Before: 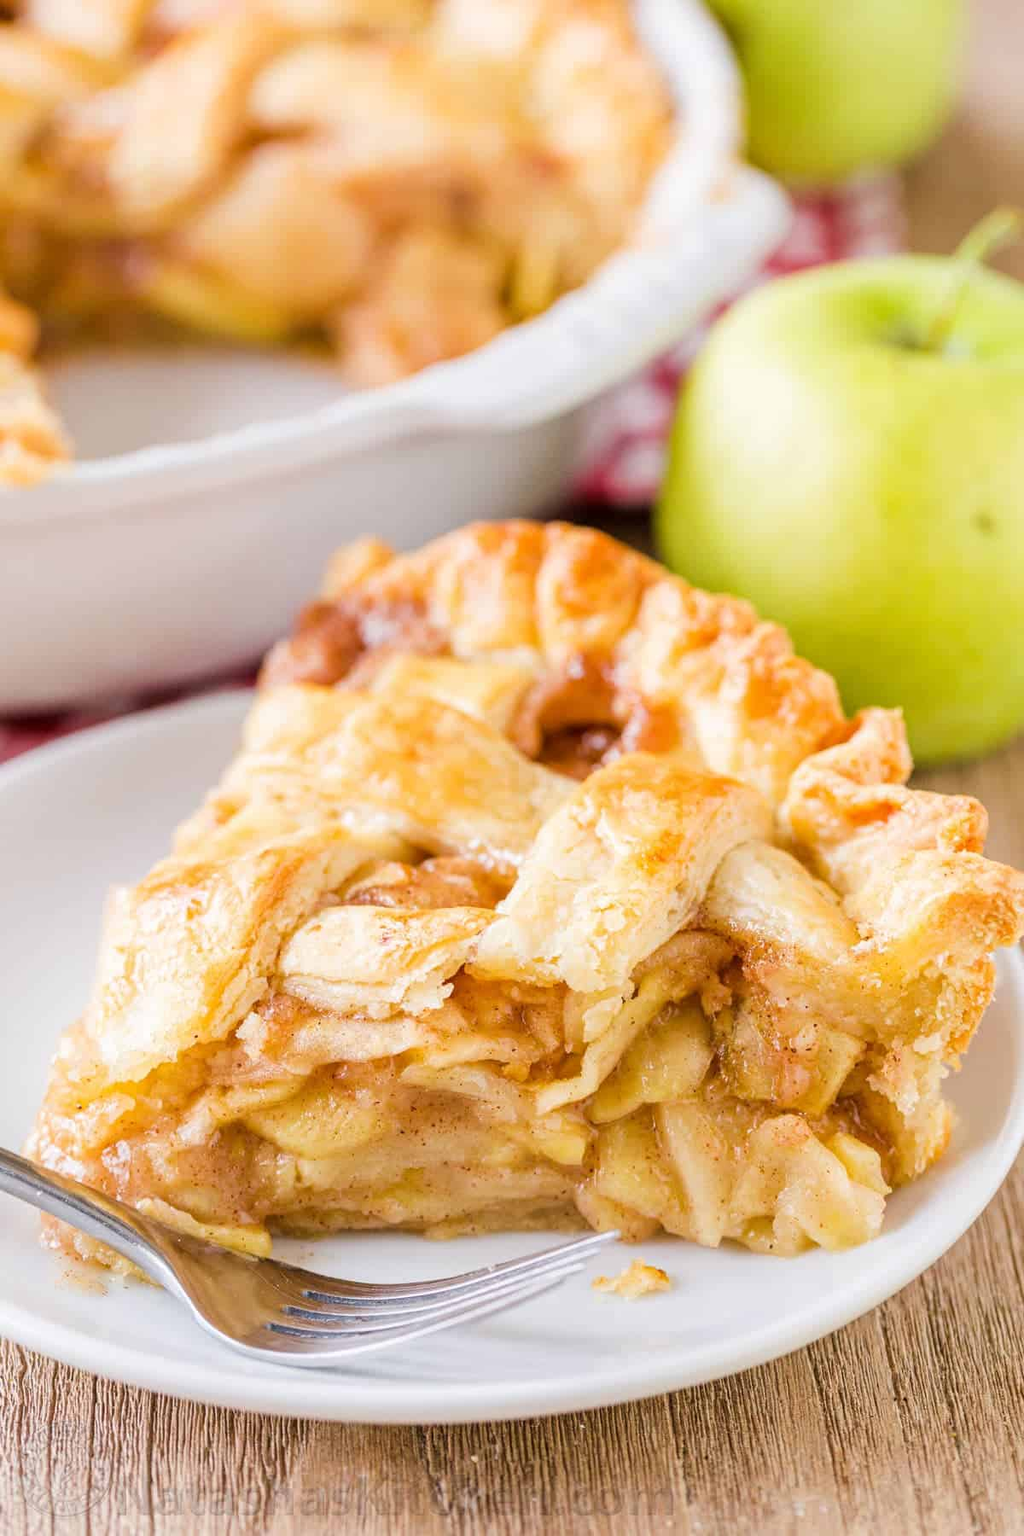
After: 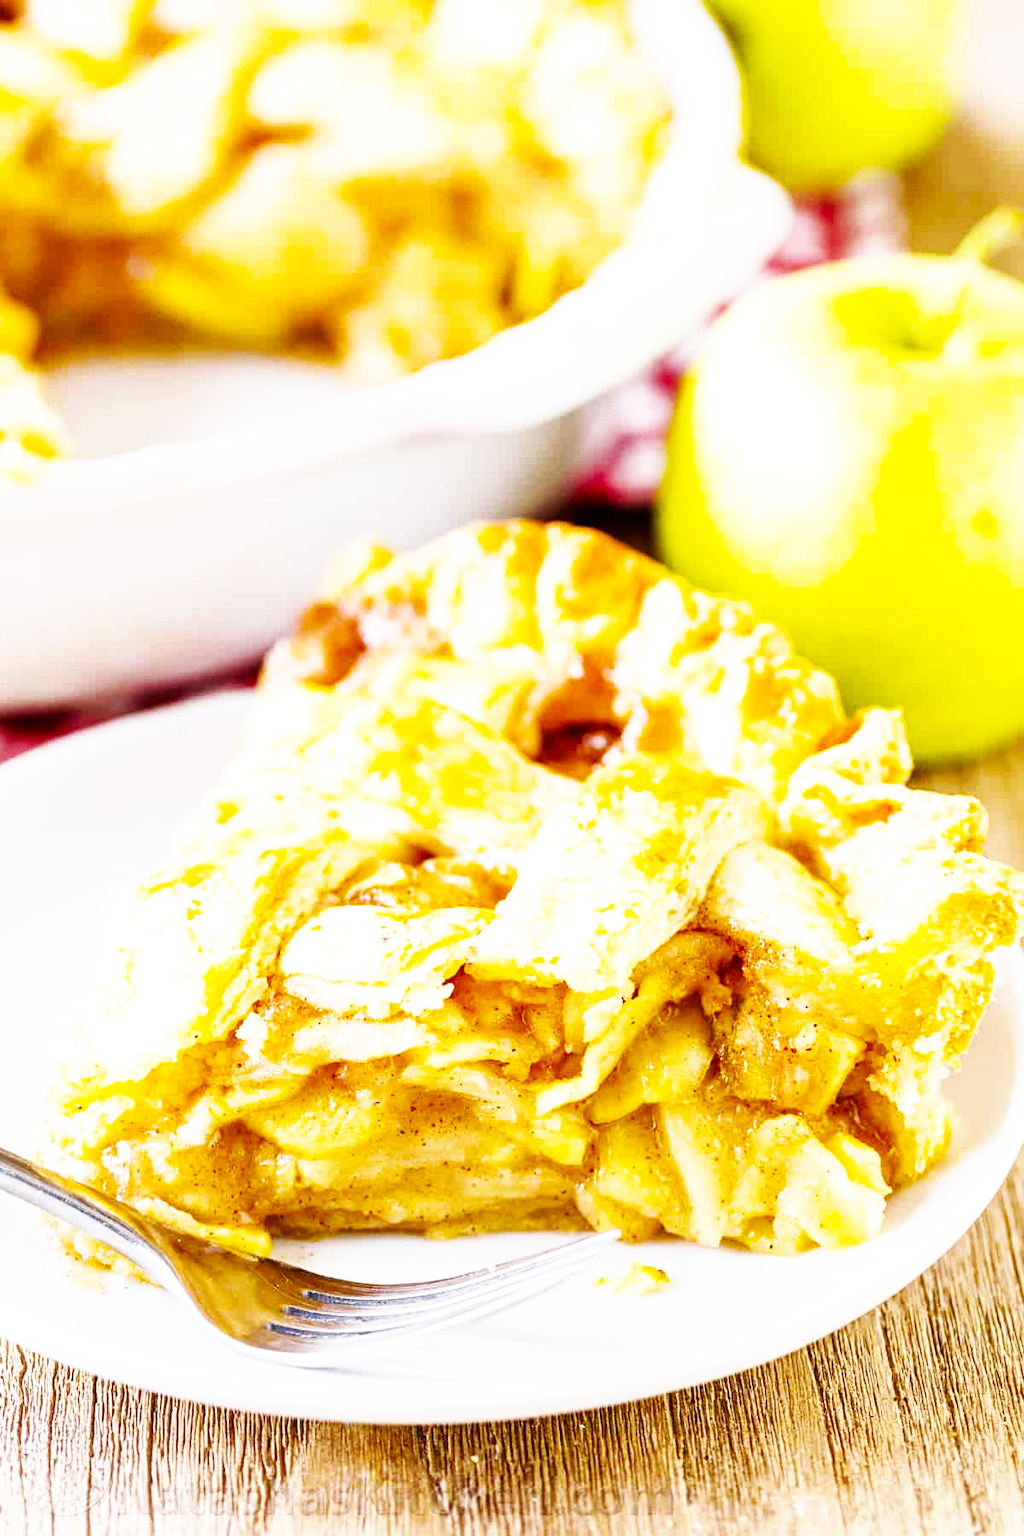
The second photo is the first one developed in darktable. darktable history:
tone curve: curves: ch0 [(0, 0) (0.797, 0.684) (1, 1)], color space Lab, linked channels, preserve colors none
base curve: curves: ch0 [(0, 0) (0.007, 0.004) (0.027, 0.03) (0.046, 0.07) (0.207, 0.54) (0.442, 0.872) (0.673, 0.972) (1, 1)], preserve colors none
color balance: lift [1, 1.001, 0.999, 1.001], gamma [1, 1.004, 1.007, 0.993], gain [1, 0.991, 0.987, 1.013], contrast 10%, output saturation 120%
exposure: black level correction 0.001, compensate highlight preservation false
